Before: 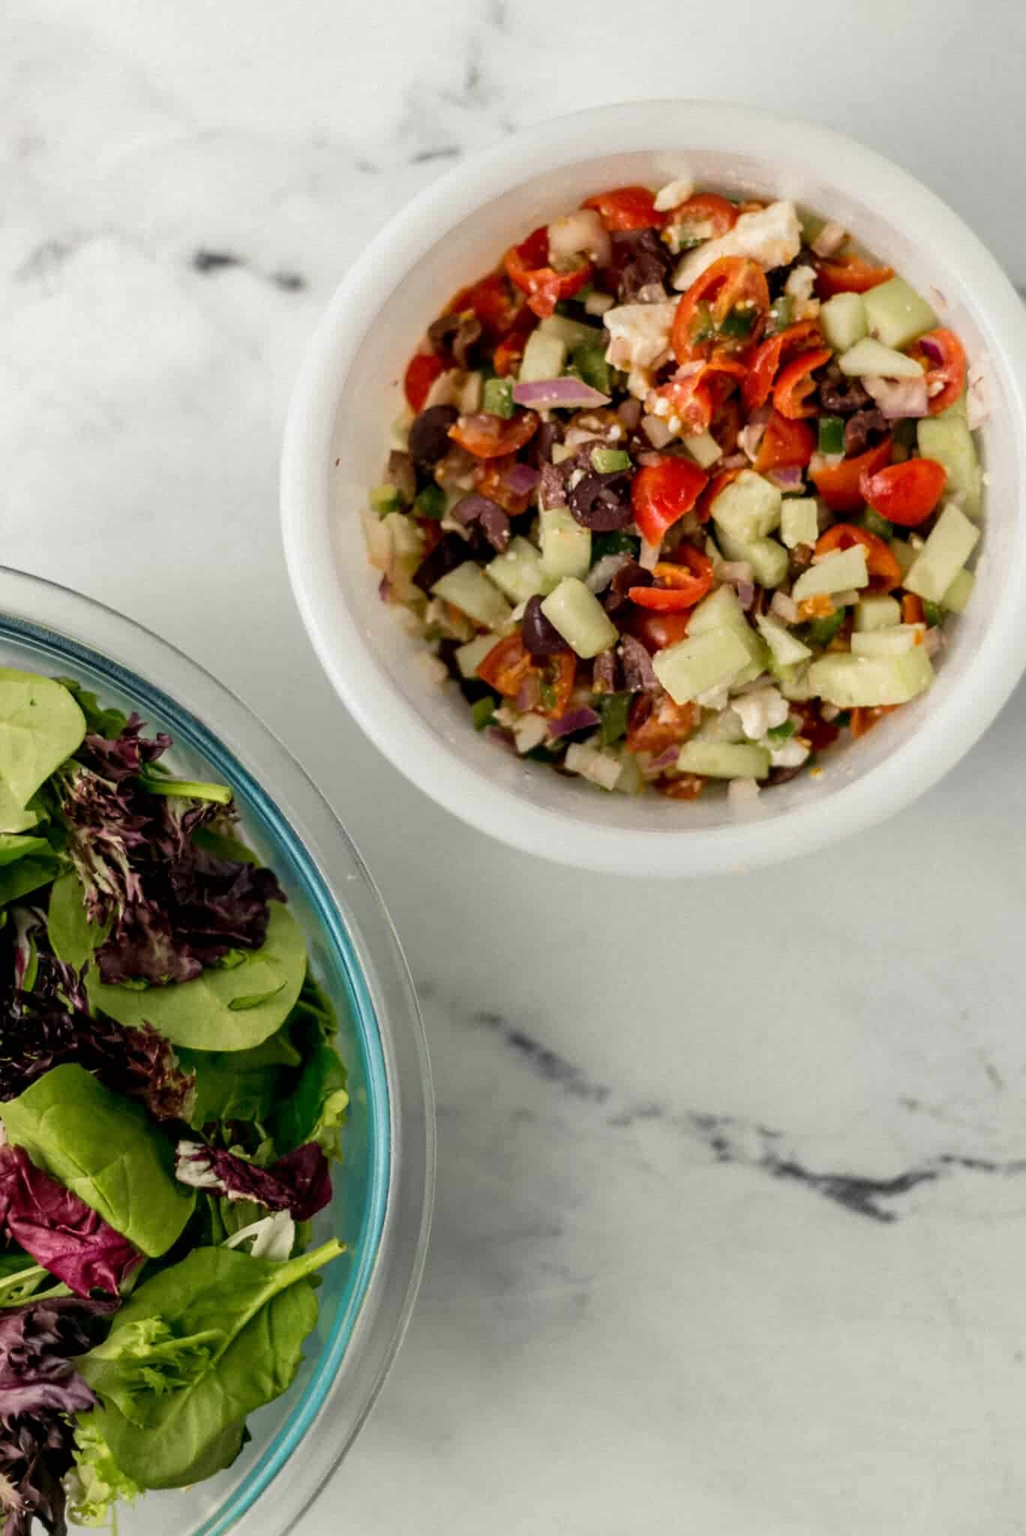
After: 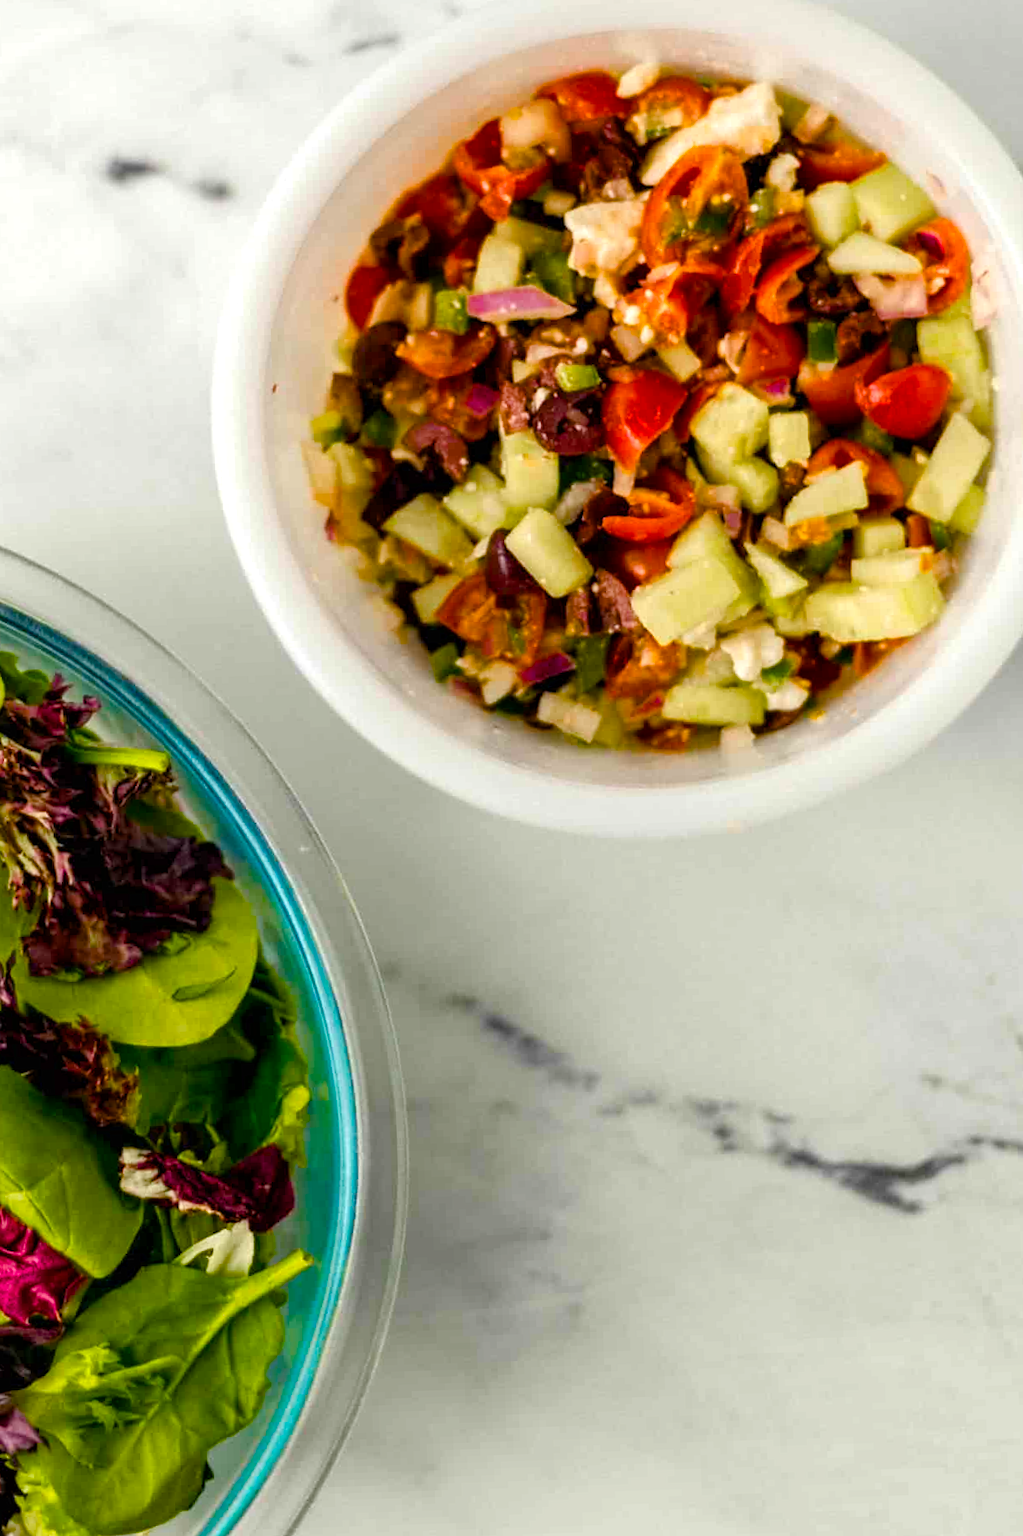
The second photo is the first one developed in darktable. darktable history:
crop and rotate: angle 1.84°, left 5.902%, top 5.705%
color balance rgb: linear chroma grading › global chroma 19.536%, perceptual saturation grading › global saturation 38.73%, perceptual saturation grading › highlights -24.945%, perceptual saturation grading › mid-tones 34.333%, perceptual saturation grading › shadows 35.433%
exposure: exposure 0.297 EV, compensate highlight preservation false
